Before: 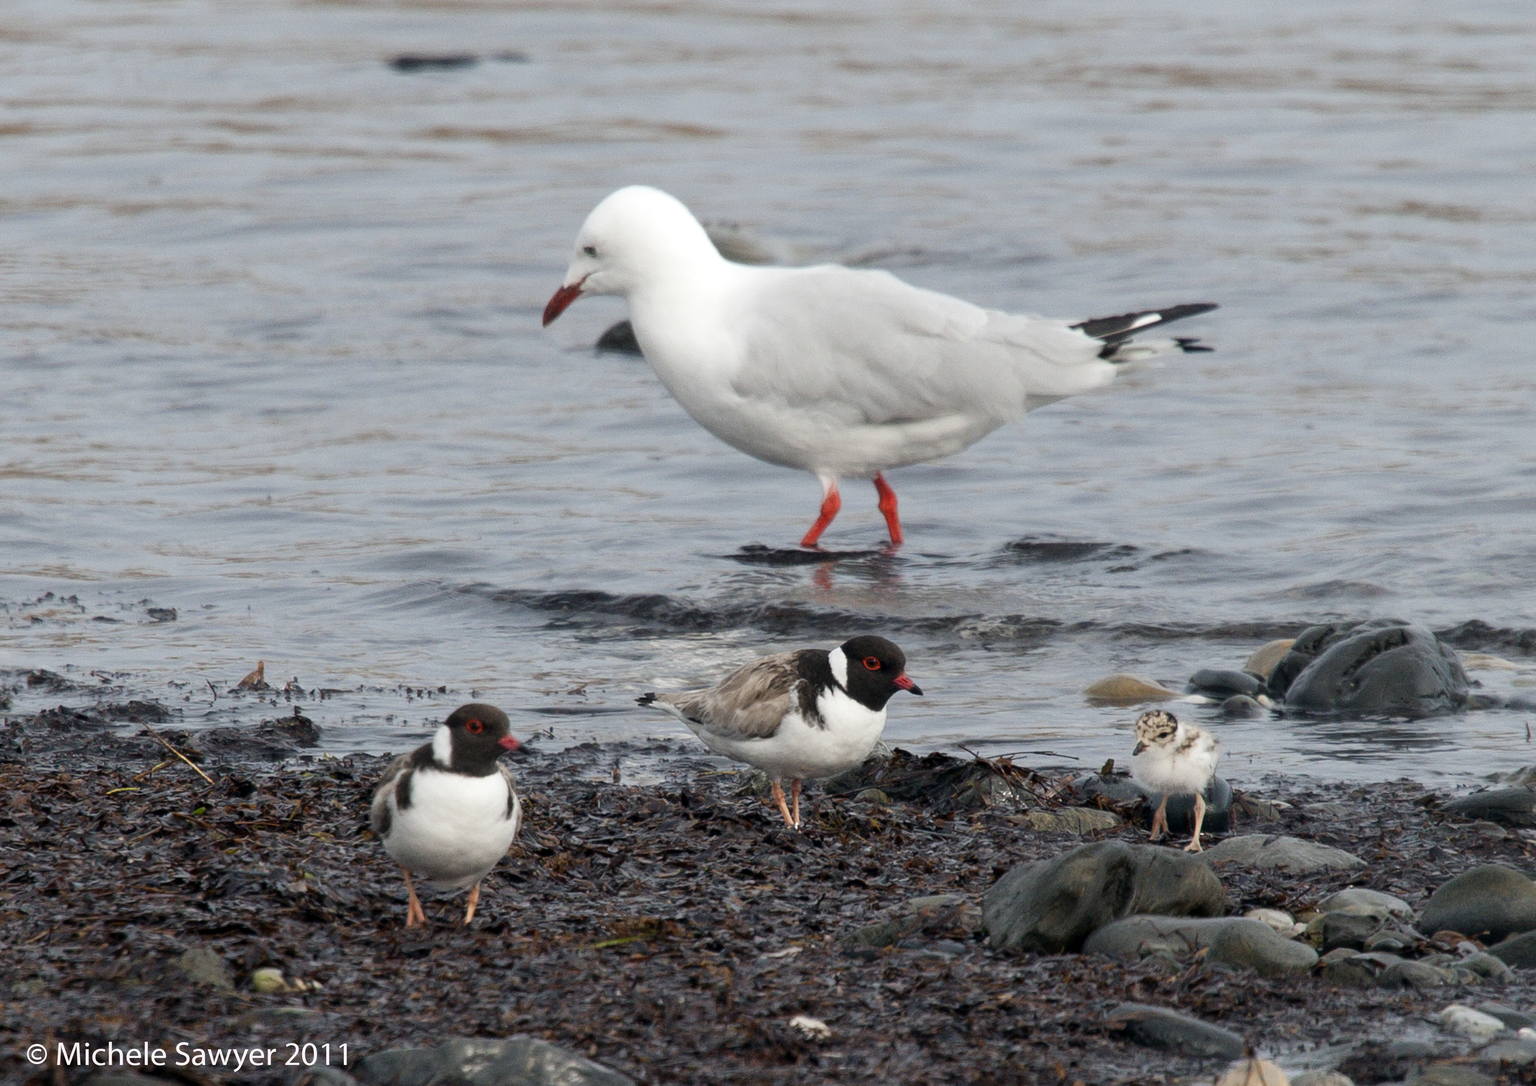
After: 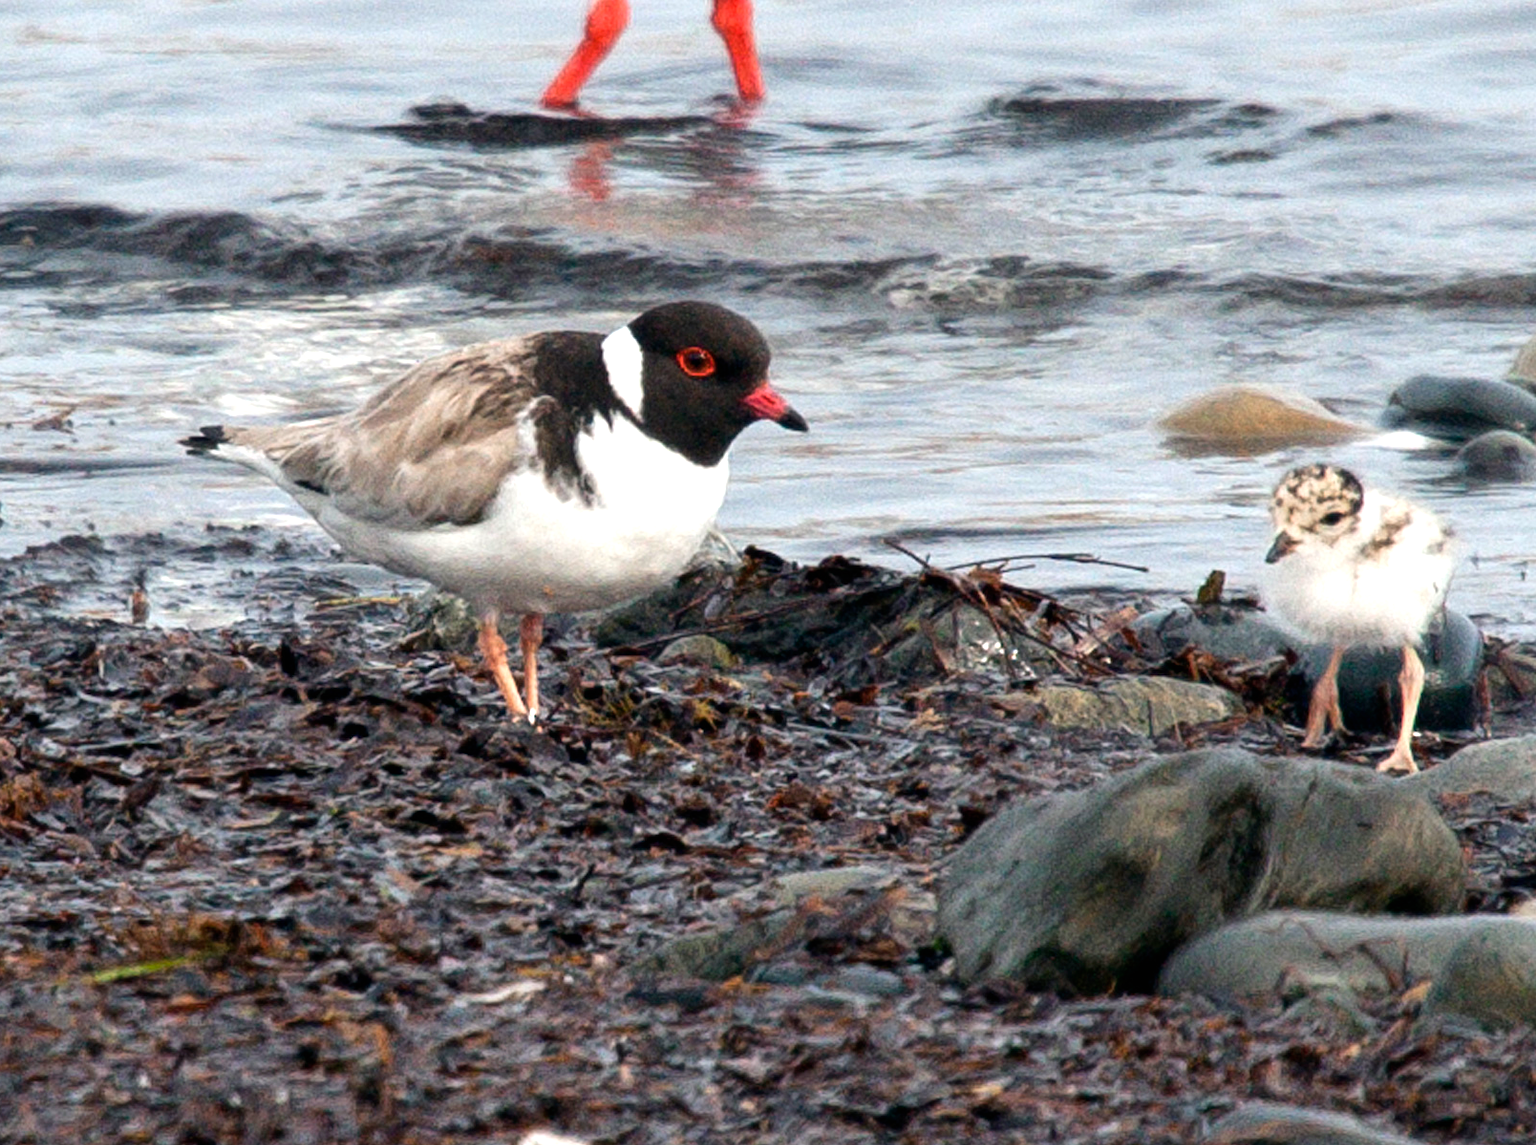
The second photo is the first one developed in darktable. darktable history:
exposure: black level correction 0, exposure 0.877 EV, compensate exposure bias true, compensate highlight preservation false
crop: left 35.976%, top 45.819%, right 18.162%, bottom 5.807%
